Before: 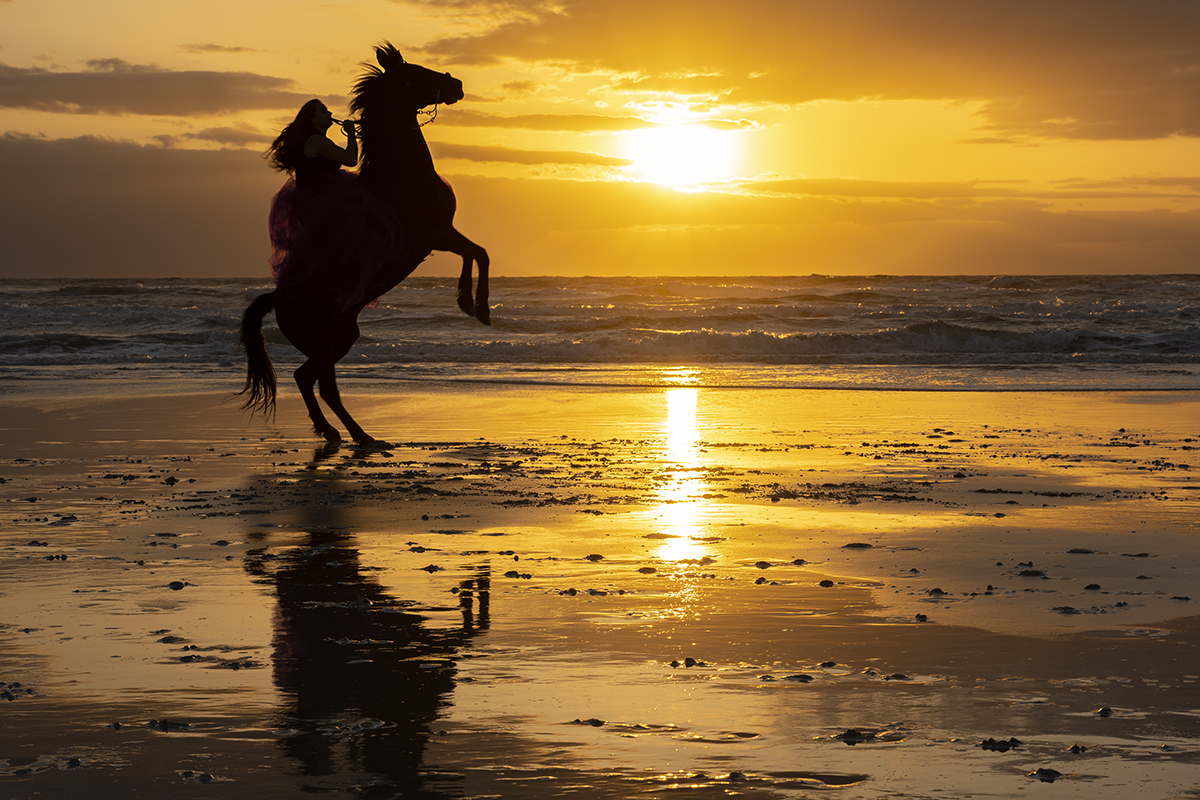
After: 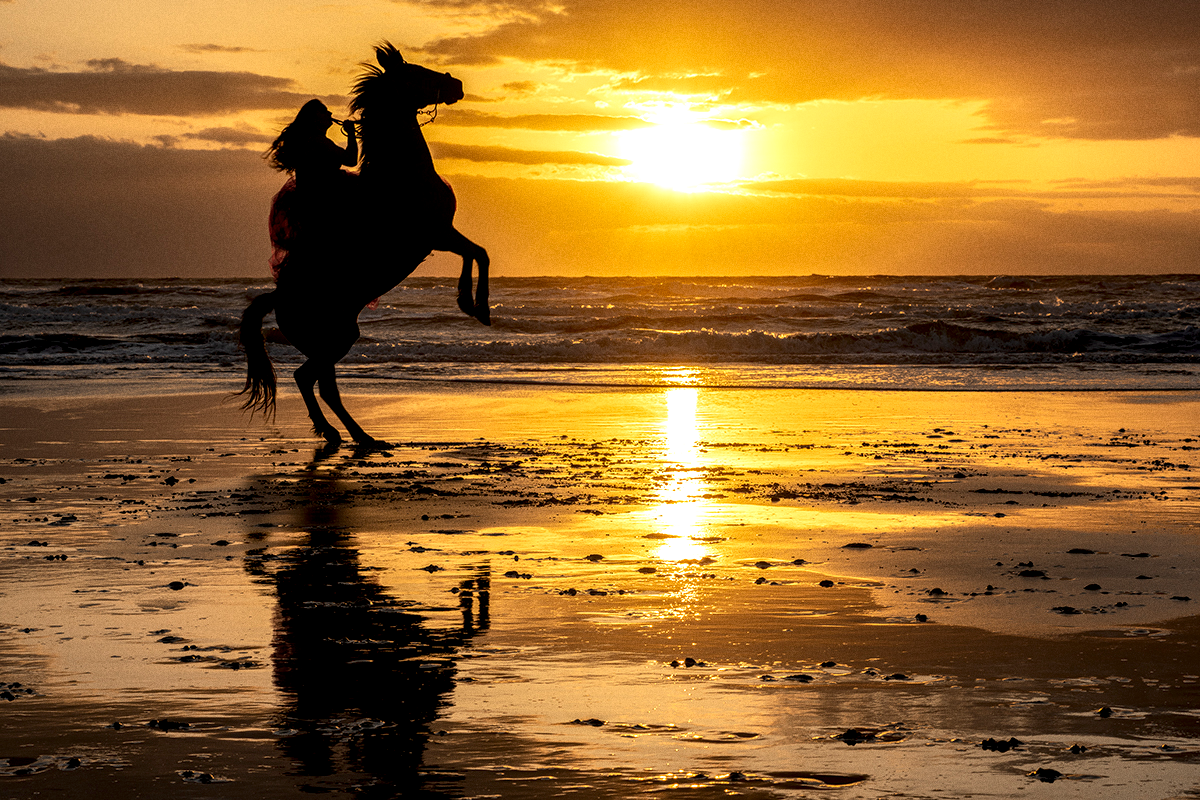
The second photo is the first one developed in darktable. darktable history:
grain: coarseness 0.09 ISO
local contrast: highlights 60%, shadows 60%, detail 160%
exposure: black level correction 0.002, compensate highlight preservation false
